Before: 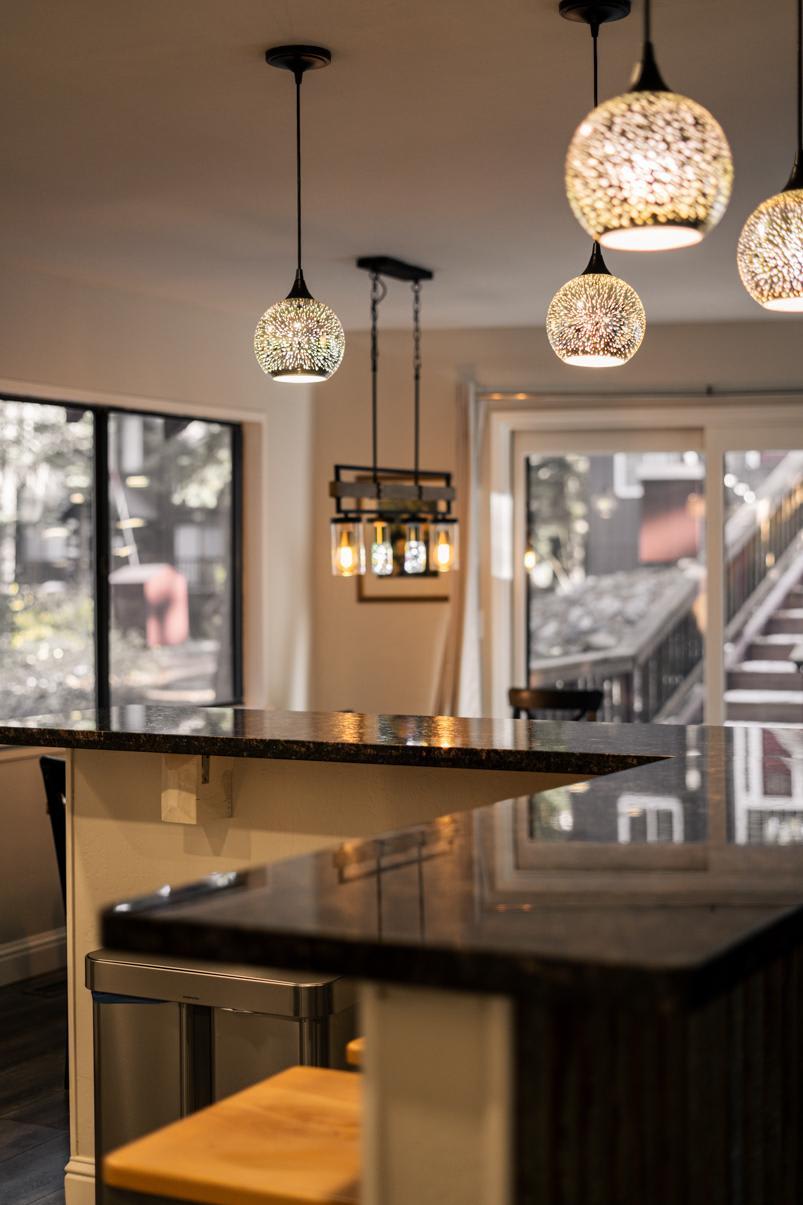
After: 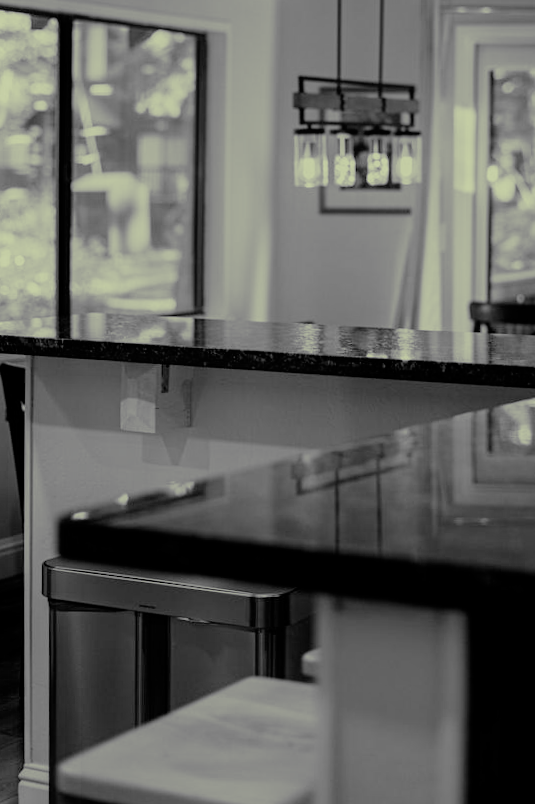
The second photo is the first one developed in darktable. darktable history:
contrast brightness saturation: saturation -1
crop and rotate: angle -0.82°, left 3.85%, top 31.828%, right 27.992%
contrast equalizer: y [[0.439, 0.44, 0.442, 0.457, 0.493, 0.498], [0.5 ×6], [0.5 ×6], [0 ×6], [0 ×6]]
filmic rgb: middle gray luminance 18%, black relative exposure -7.5 EV, white relative exposure 8.5 EV, threshold 6 EV, target black luminance 0%, hardness 2.23, latitude 18.37%, contrast 0.878, highlights saturation mix 5%, shadows ↔ highlights balance 10.15%, add noise in highlights 0, preserve chrominance no, color science v3 (2019), use custom middle-gray values true, iterations of high-quality reconstruction 0, contrast in highlights soft, enable highlight reconstruction true
split-toning: shadows › hue 290.82°, shadows › saturation 0.34, highlights › saturation 0.38, balance 0, compress 50%
tone equalizer: on, module defaults
